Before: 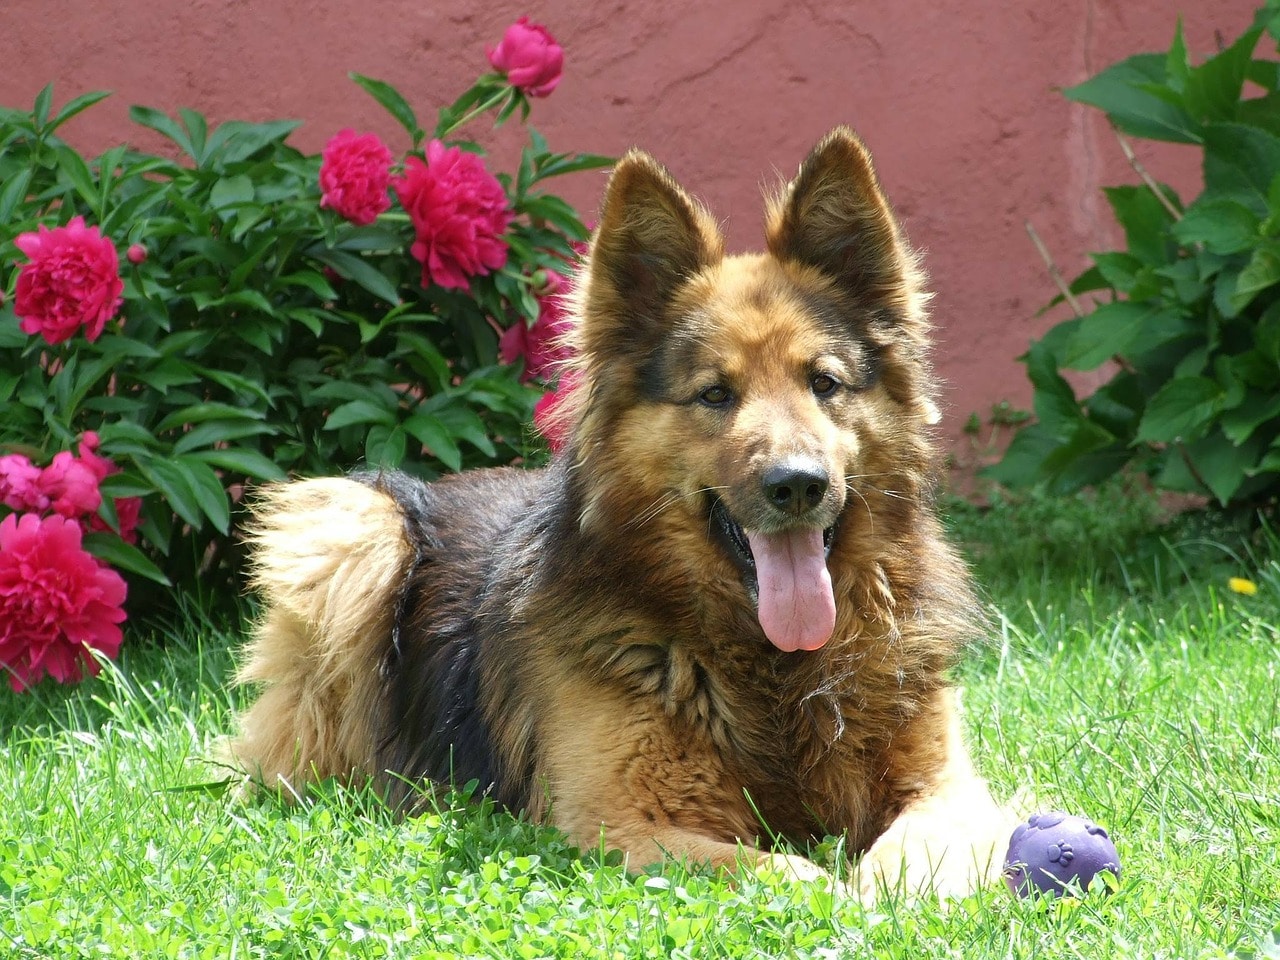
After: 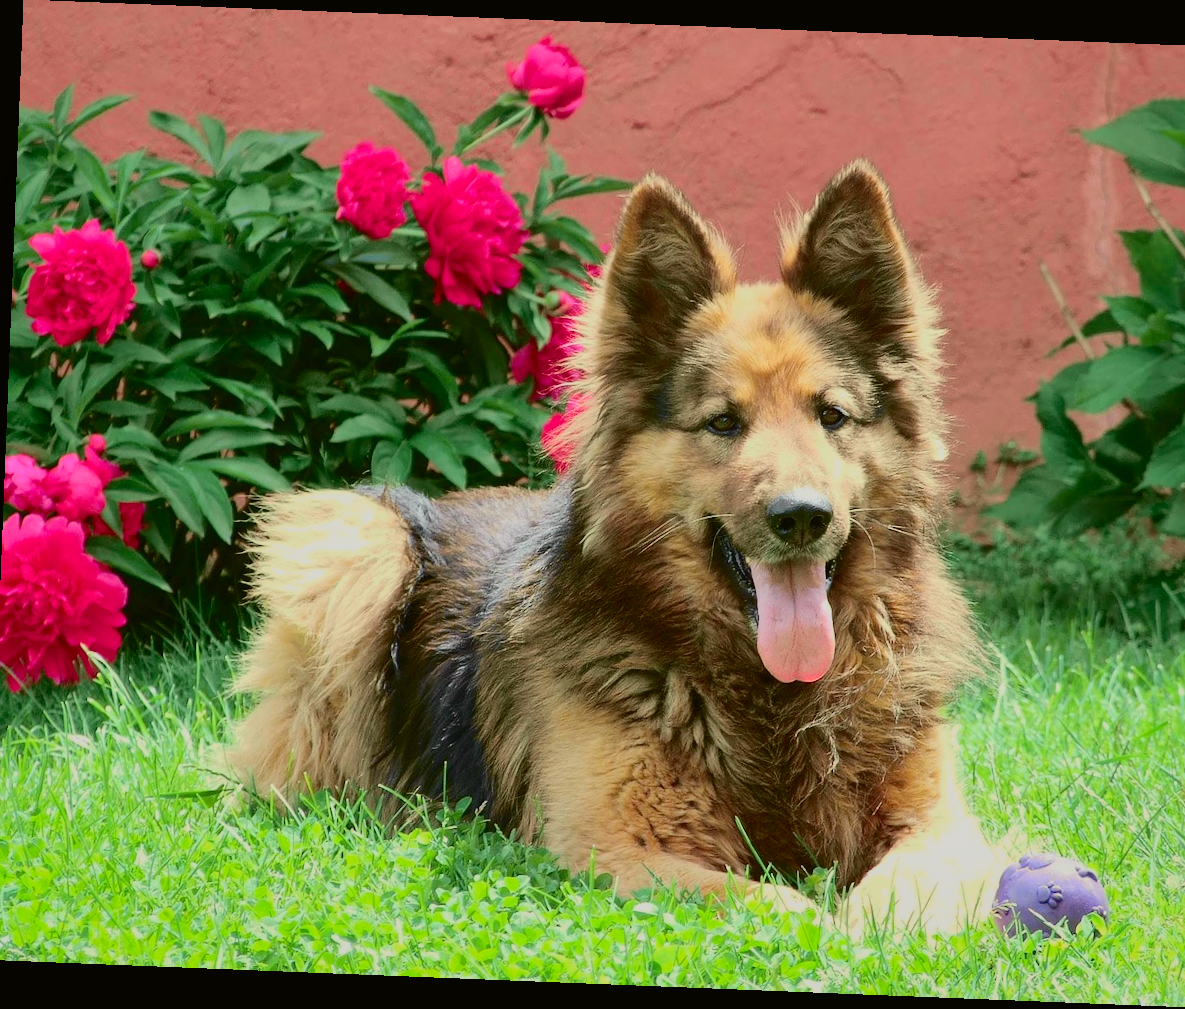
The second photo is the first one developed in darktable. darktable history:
filmic rgb: black relative exposure -15 EV, white relative exposure 3 EV, threshold 6 EV, target black luminance 0%, hardness 9.27, latitude 99%, contrast 0.912, shadows ↔ highlights balance 0.505%, add noise in highlights 0, color science v3 (2019), use custom middle-gray values true, iterations of high-quality reconstruction 0, contrast in highlights soft, enable highlight reconstruction true
shadows and highlights: on, module defaults
crop and rotate: left 1.088%, right 8.807%
rotate and perspective: rotation 2.27°, automatic cropping off
tone curve: curves: ch0 [(0, 0.006) (0.184, 0.117) (0.405, 0.46) (0.456, 0.528) (0.634, 0.728) (0.877, 0.89) (0.984, 0.935)]; ch1 [(0, 0) (0.443, 0.43) (0.492, 0.489) (0.566, 0.579) (0.595, 0.625) (0.608, 0.667) (0.65, 0.729) (1, 1)]; ch2 [(0, 0) (0.33, 0.301) (0.421, 0.443) (0.447, 0.489) (0.495, 0.505) (0.537, 0.583) (0.586, 0.591) (0.663, 0.686) (1, 1)], color space Lab, independent channels, preserve colors none
